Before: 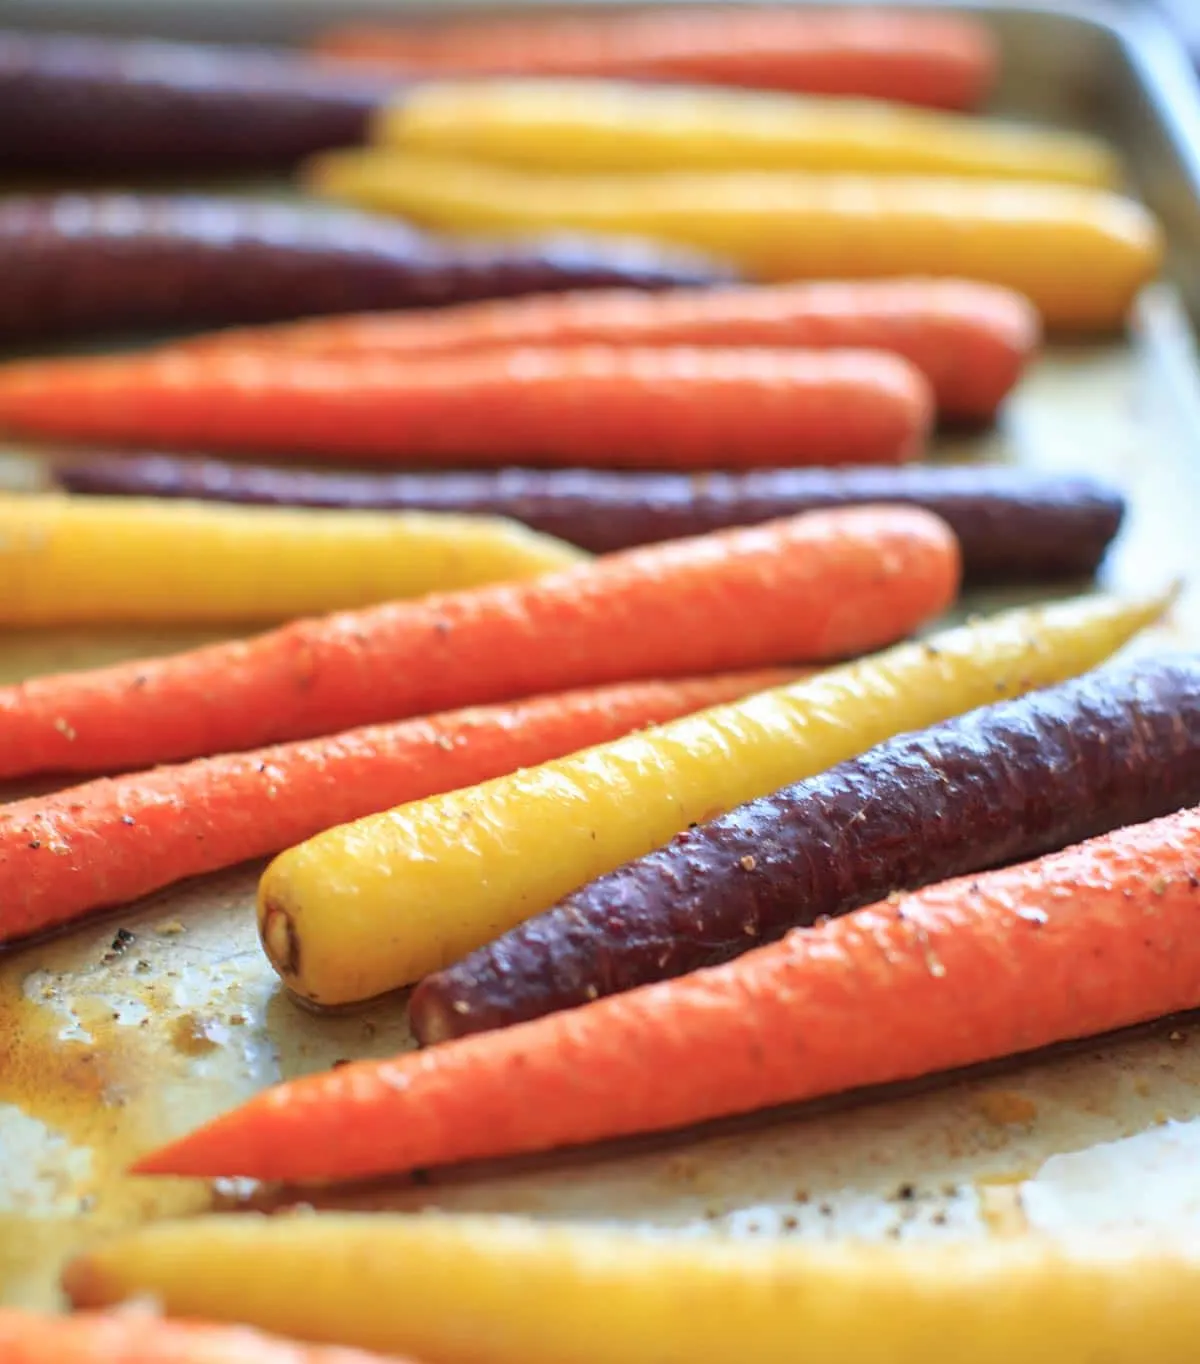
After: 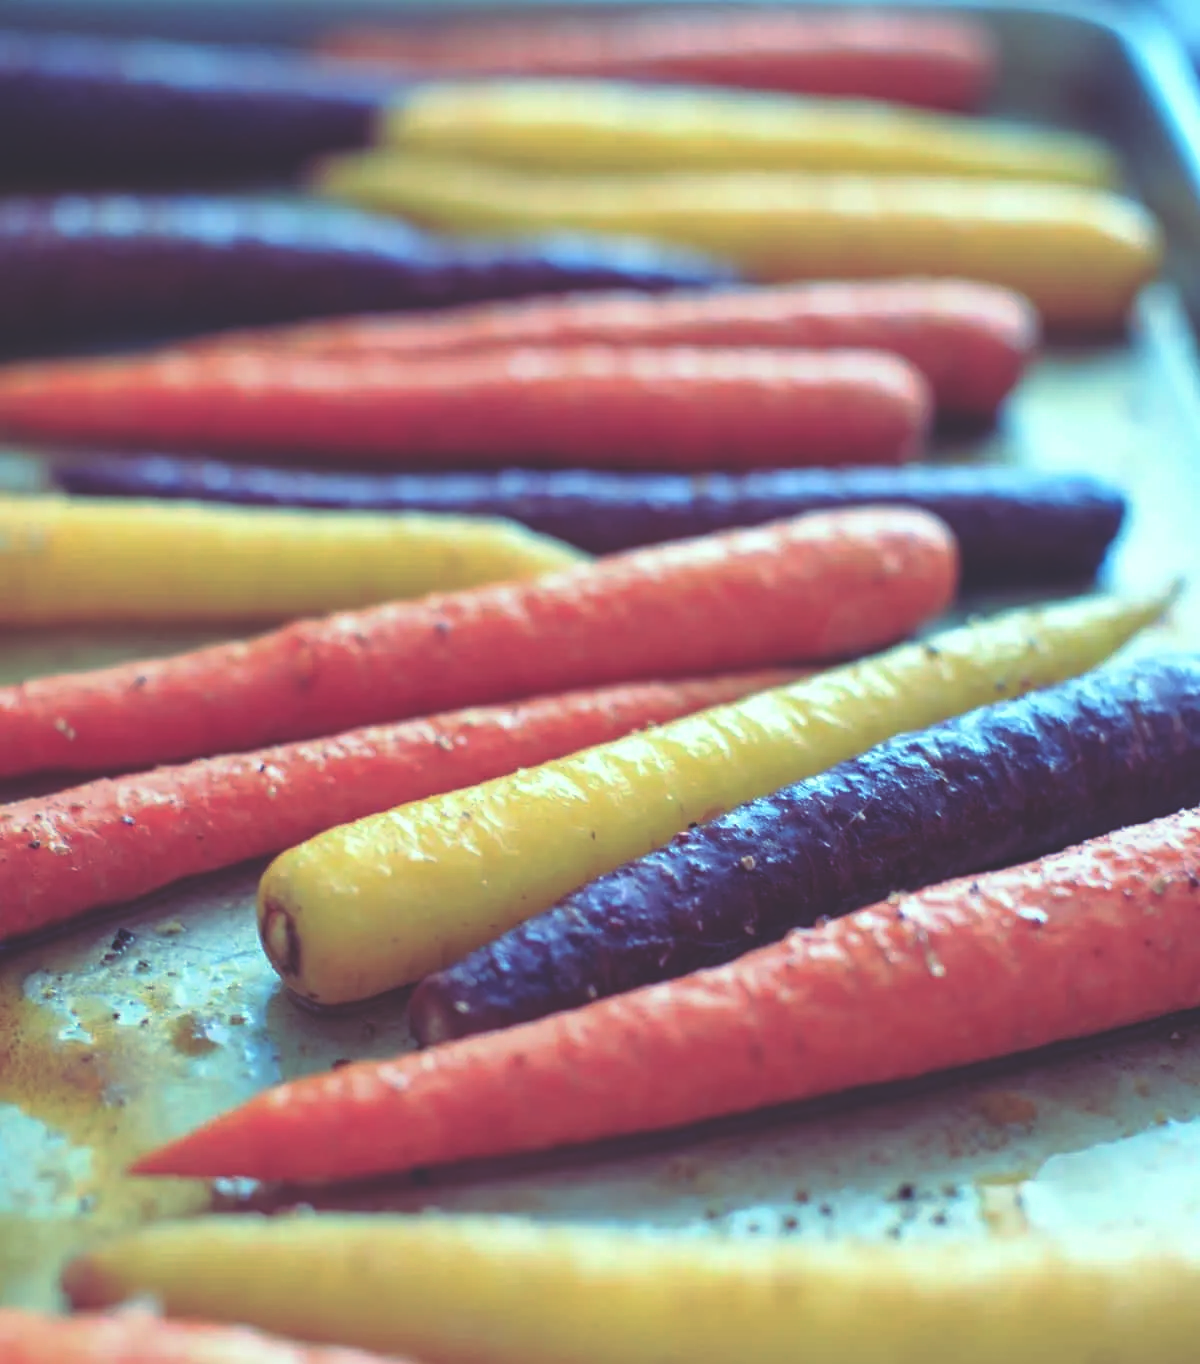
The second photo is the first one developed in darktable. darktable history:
rgb curve: curves: ch0 [(0, 0.186) (0.314, 0.284) (0.576, 0.466) (0.805, 0.691) (0.936, 0.886)]; ch1 [(0, 0.186) (0.314, 0.284) (0.581, 0.534) (0.771, 0.746) (0.936, 0.958)]; ch2 [(0, 0.216) (0.275, 0.39) (1, 1)], mode RGB, independent channels, compensate middle gray true, preserve colors none
